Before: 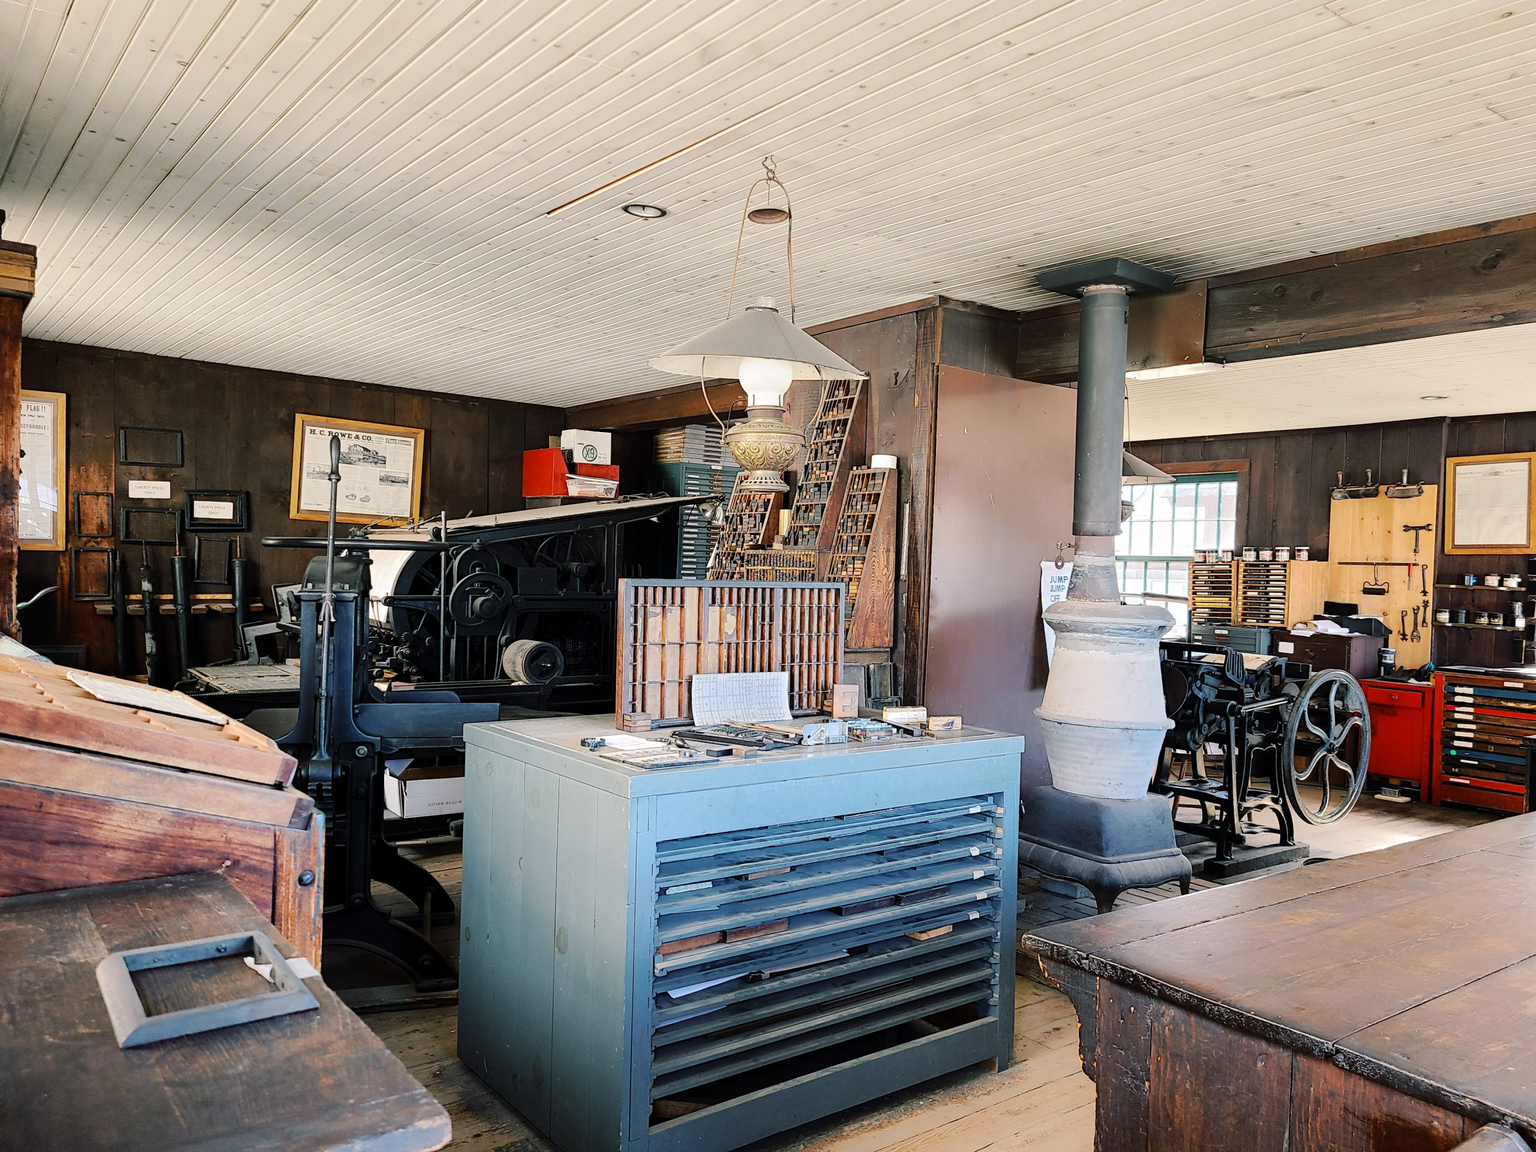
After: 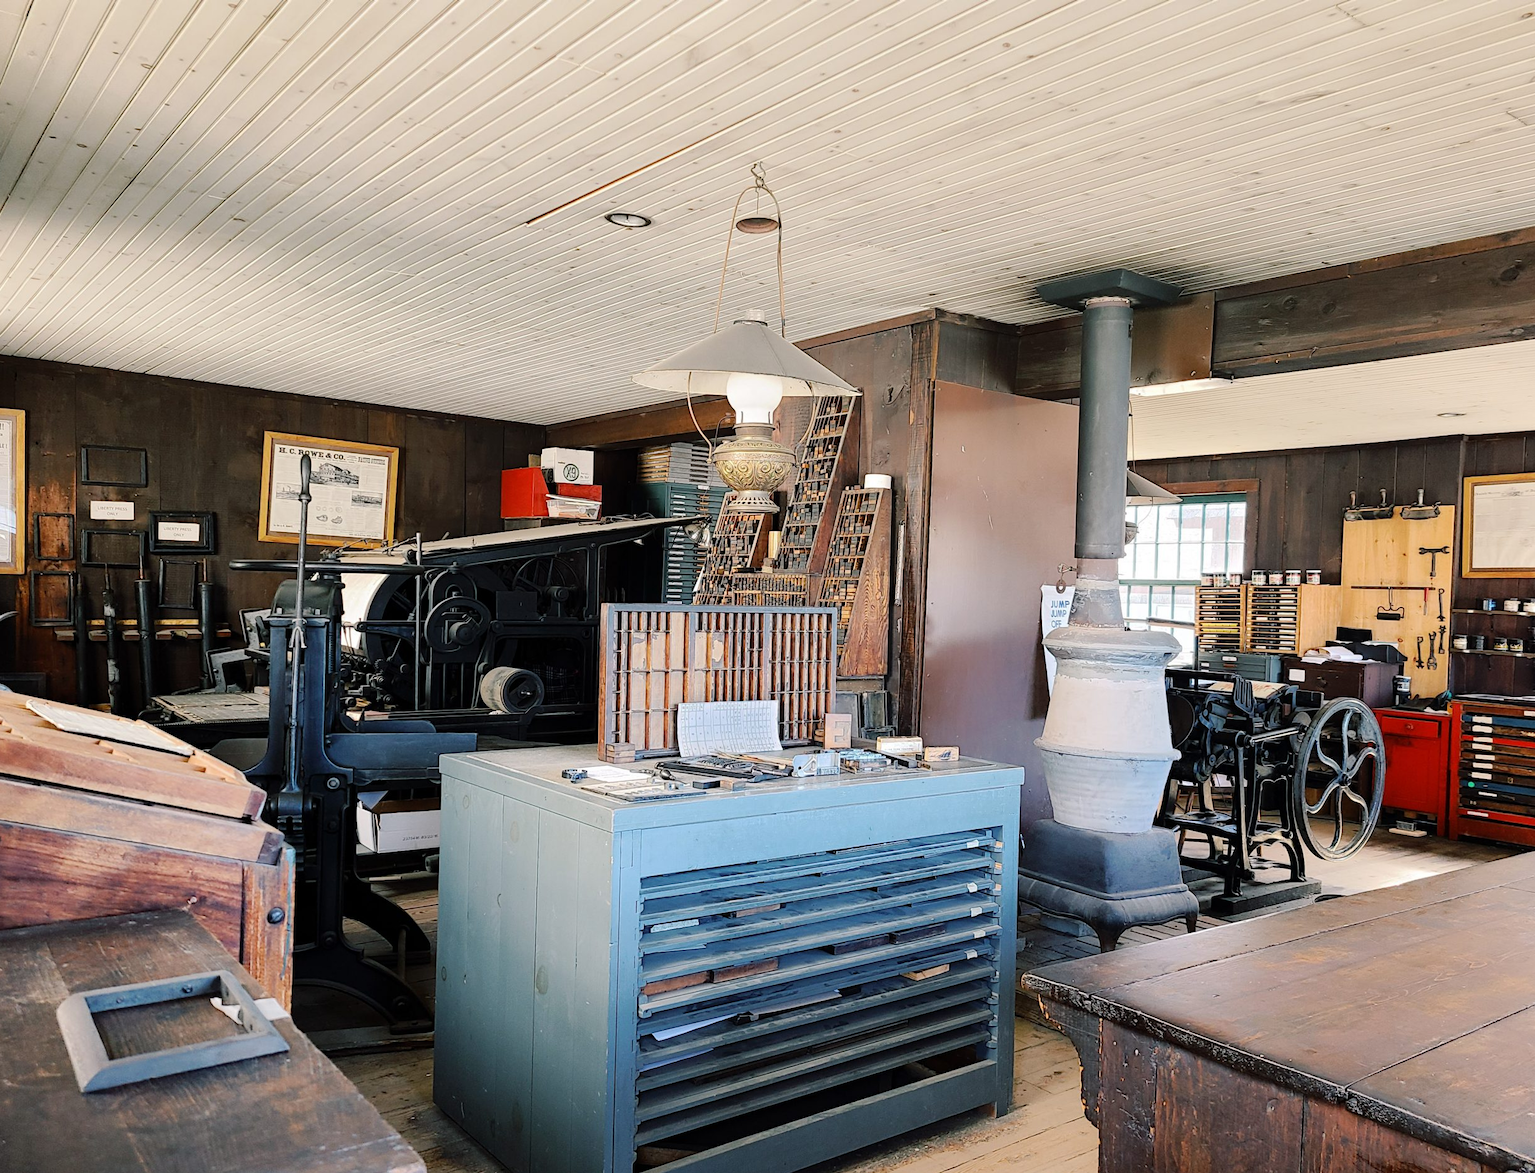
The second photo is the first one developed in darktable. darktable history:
crop and rotate: left 2.741%, right 1.318%, bottom 2.198%
